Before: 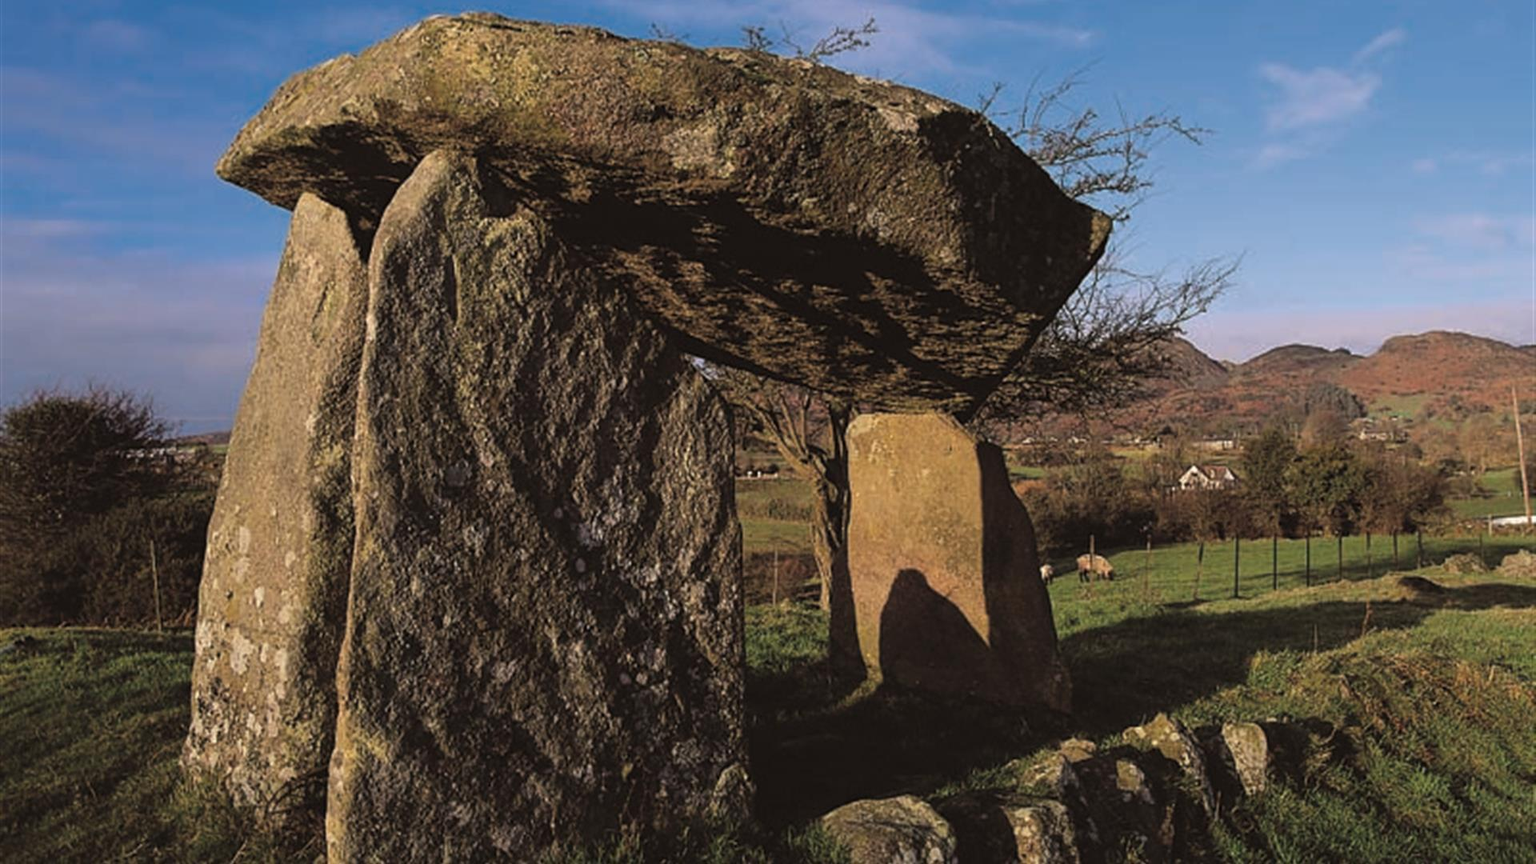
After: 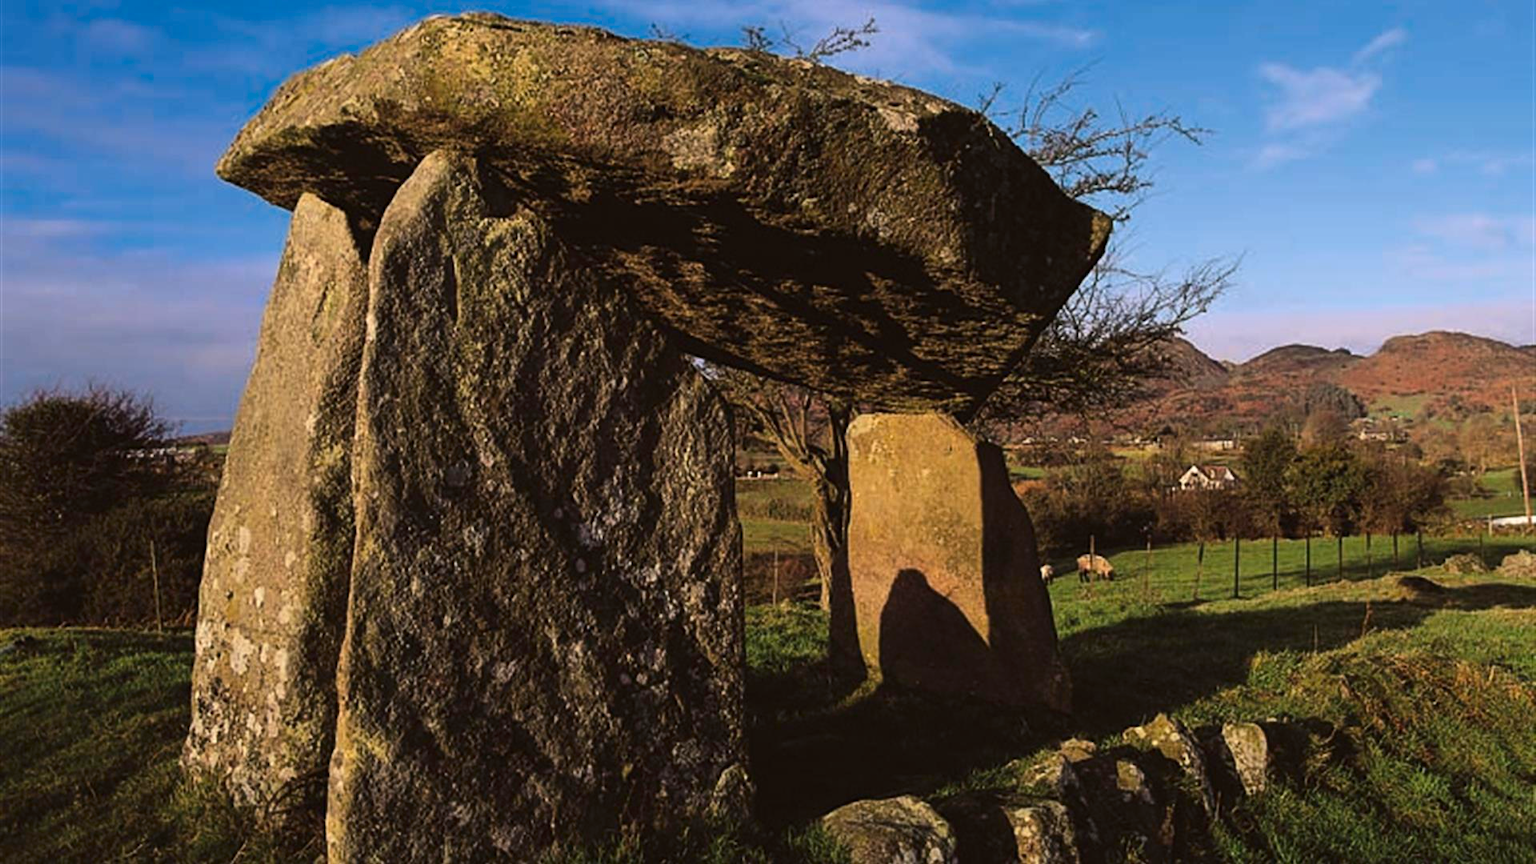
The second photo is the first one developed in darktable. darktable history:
contrast brightness saturation: contrast 0.175, saturation 0.307
